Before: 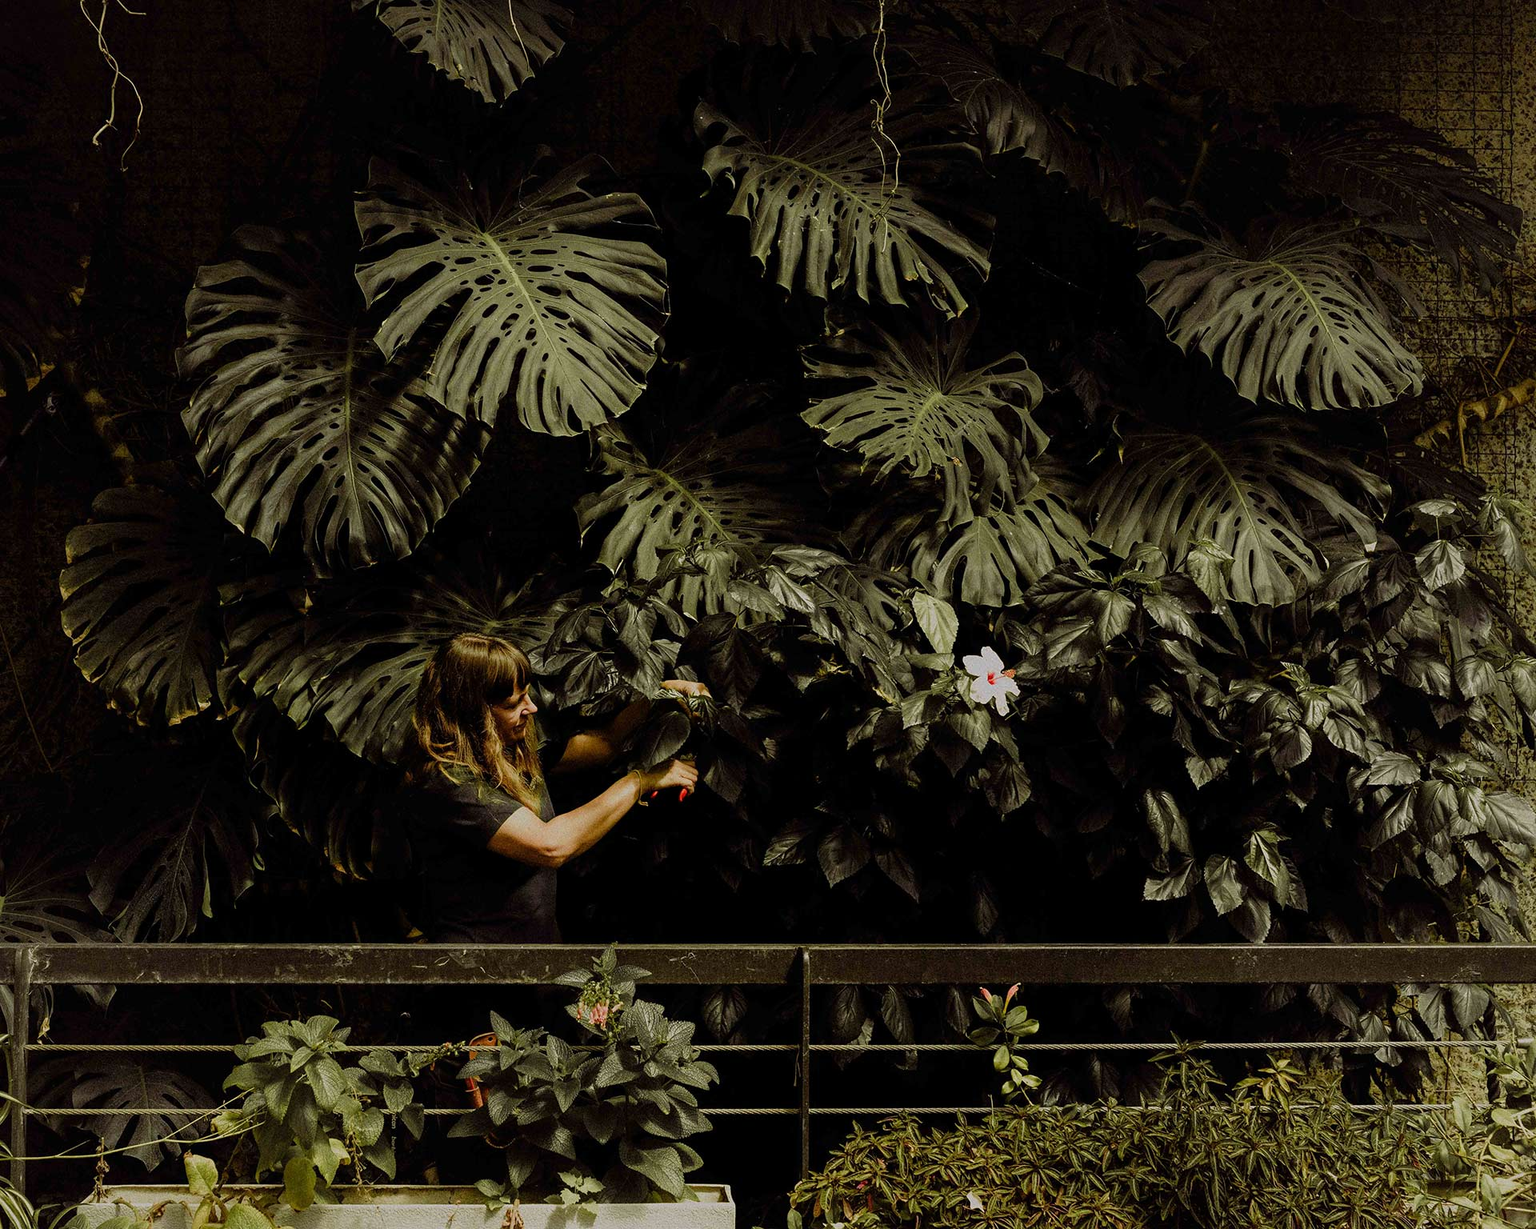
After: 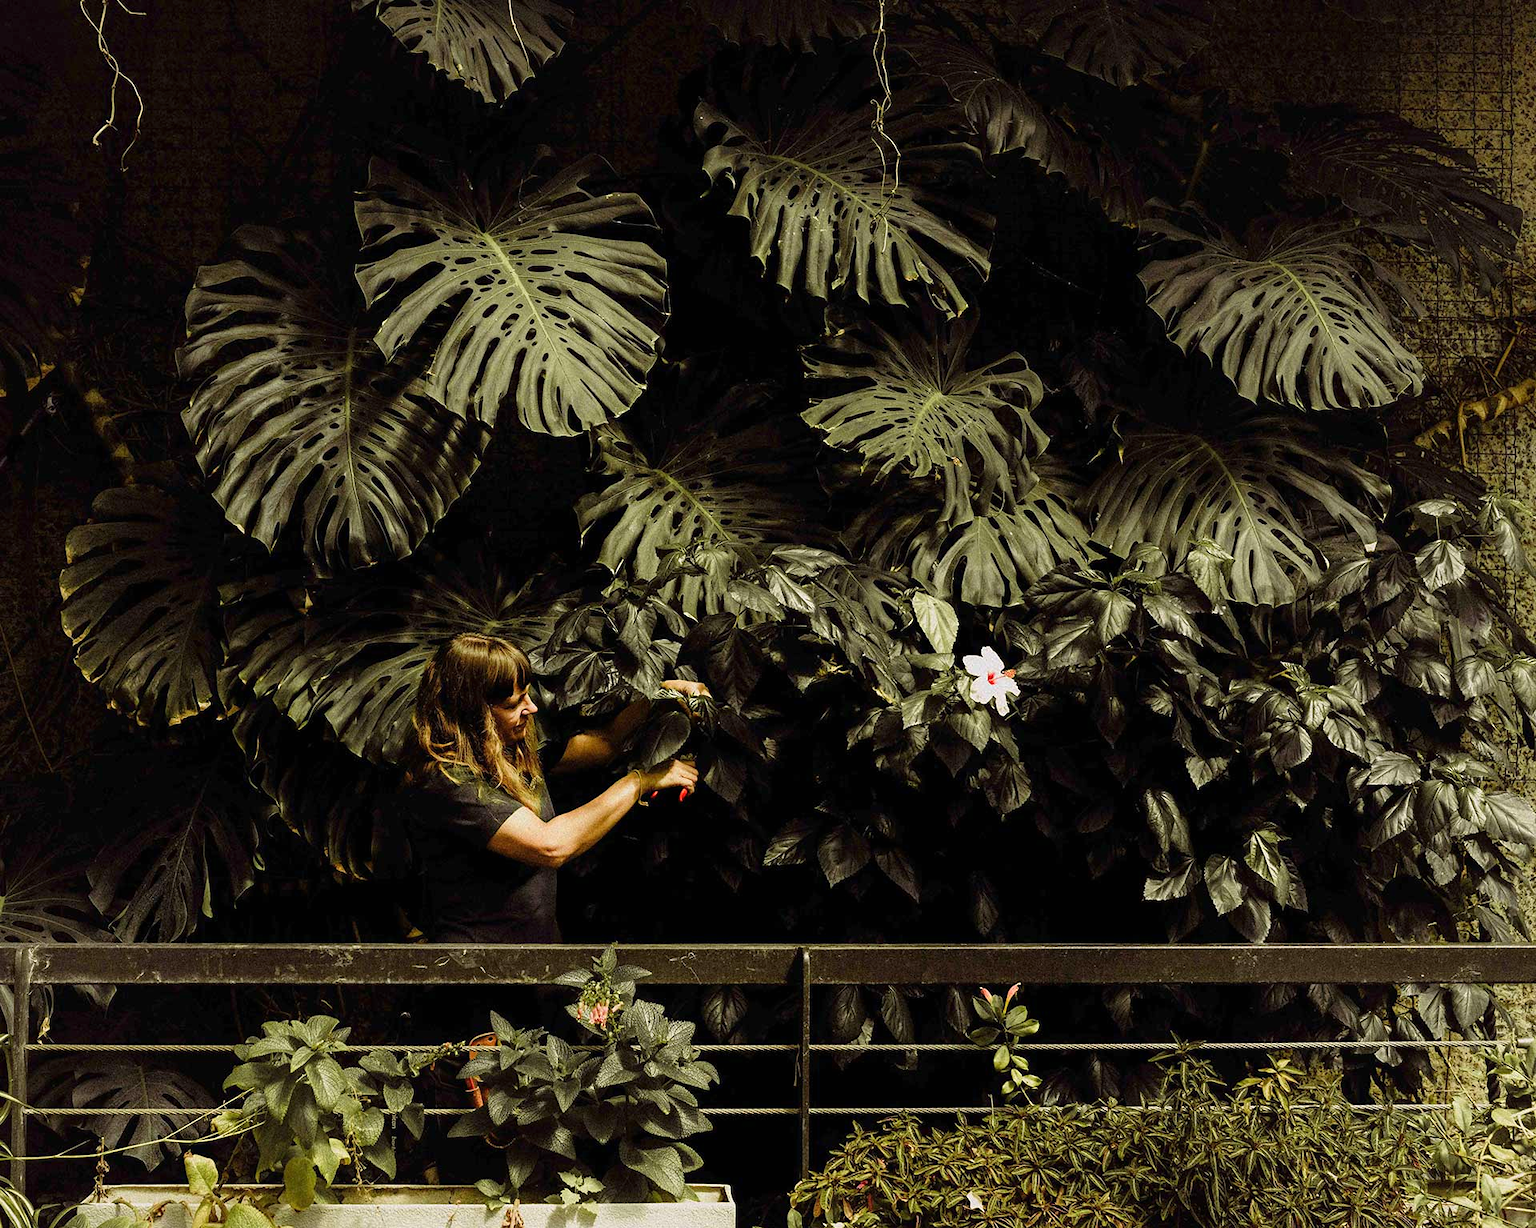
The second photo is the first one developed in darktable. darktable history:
tone equalizer: on, module defaults
exposure: black level correction 0, exposure 0.698 EV, compensate highlight preservation false
